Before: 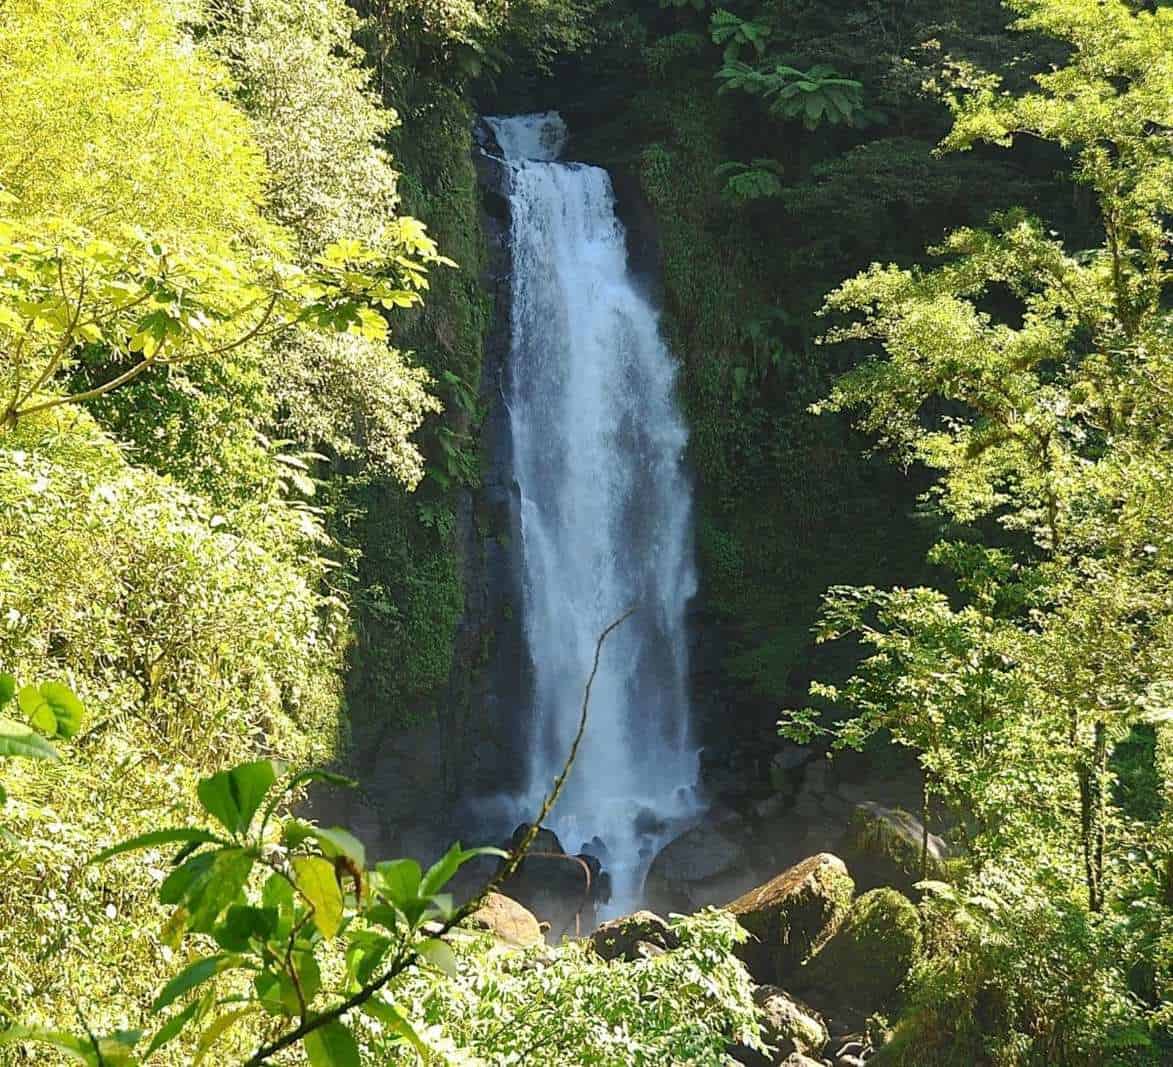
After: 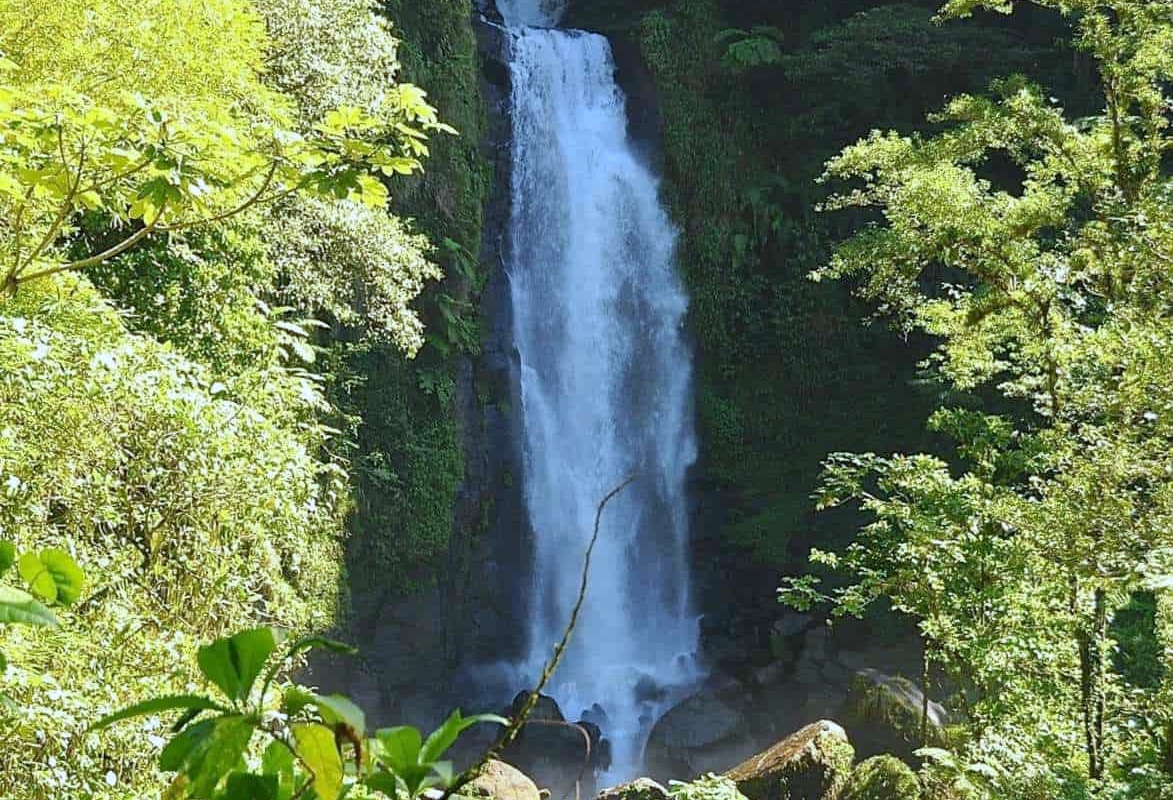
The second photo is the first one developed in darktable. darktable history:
crop and rotate: top 12.5%, bottom 12.5%
white balance: red 0.931, blue 1.11
